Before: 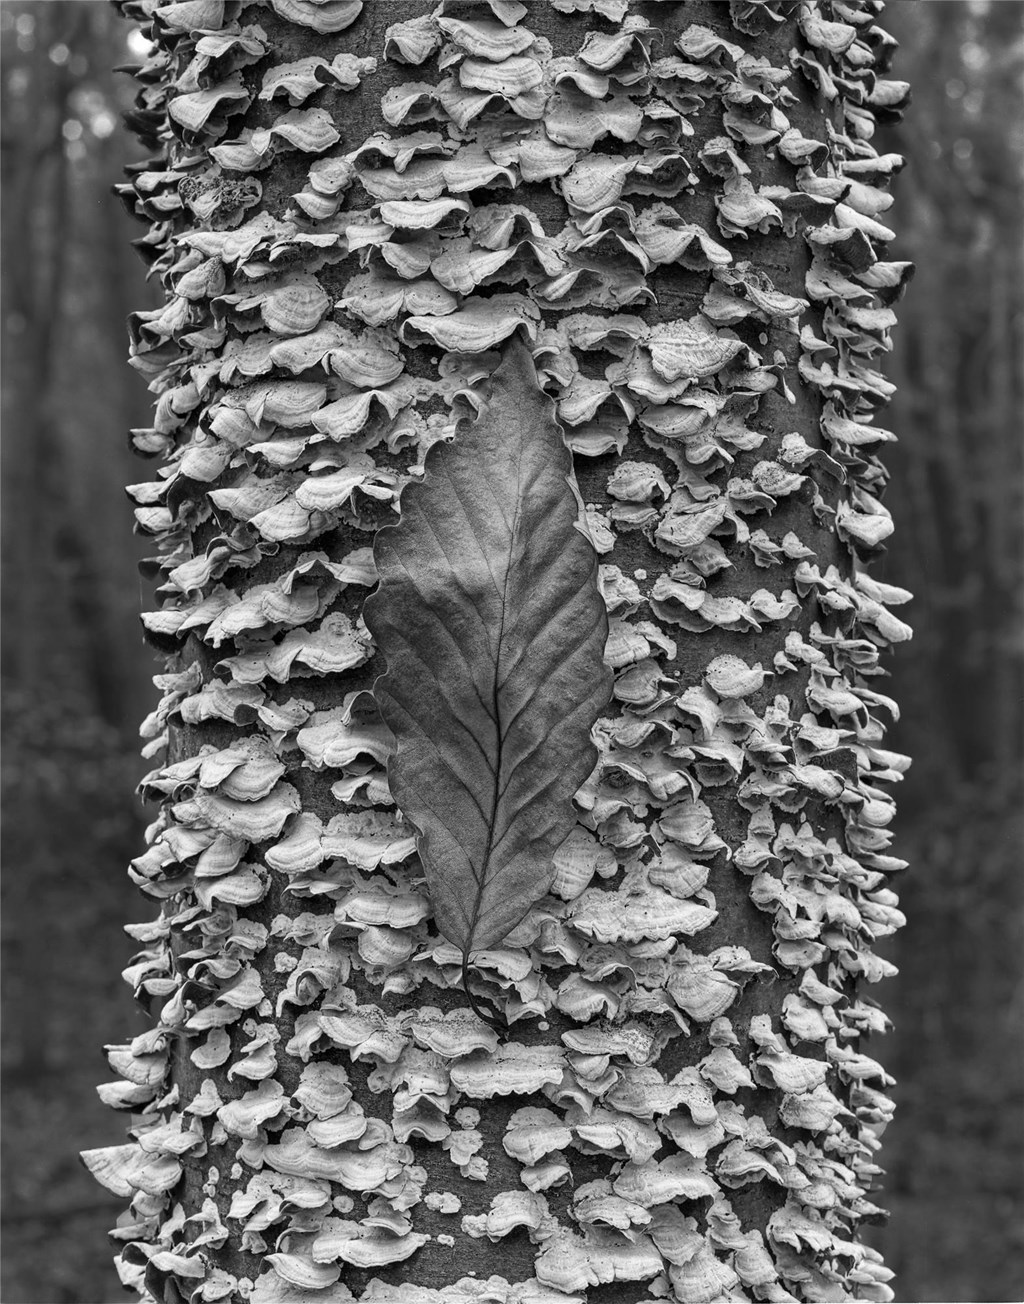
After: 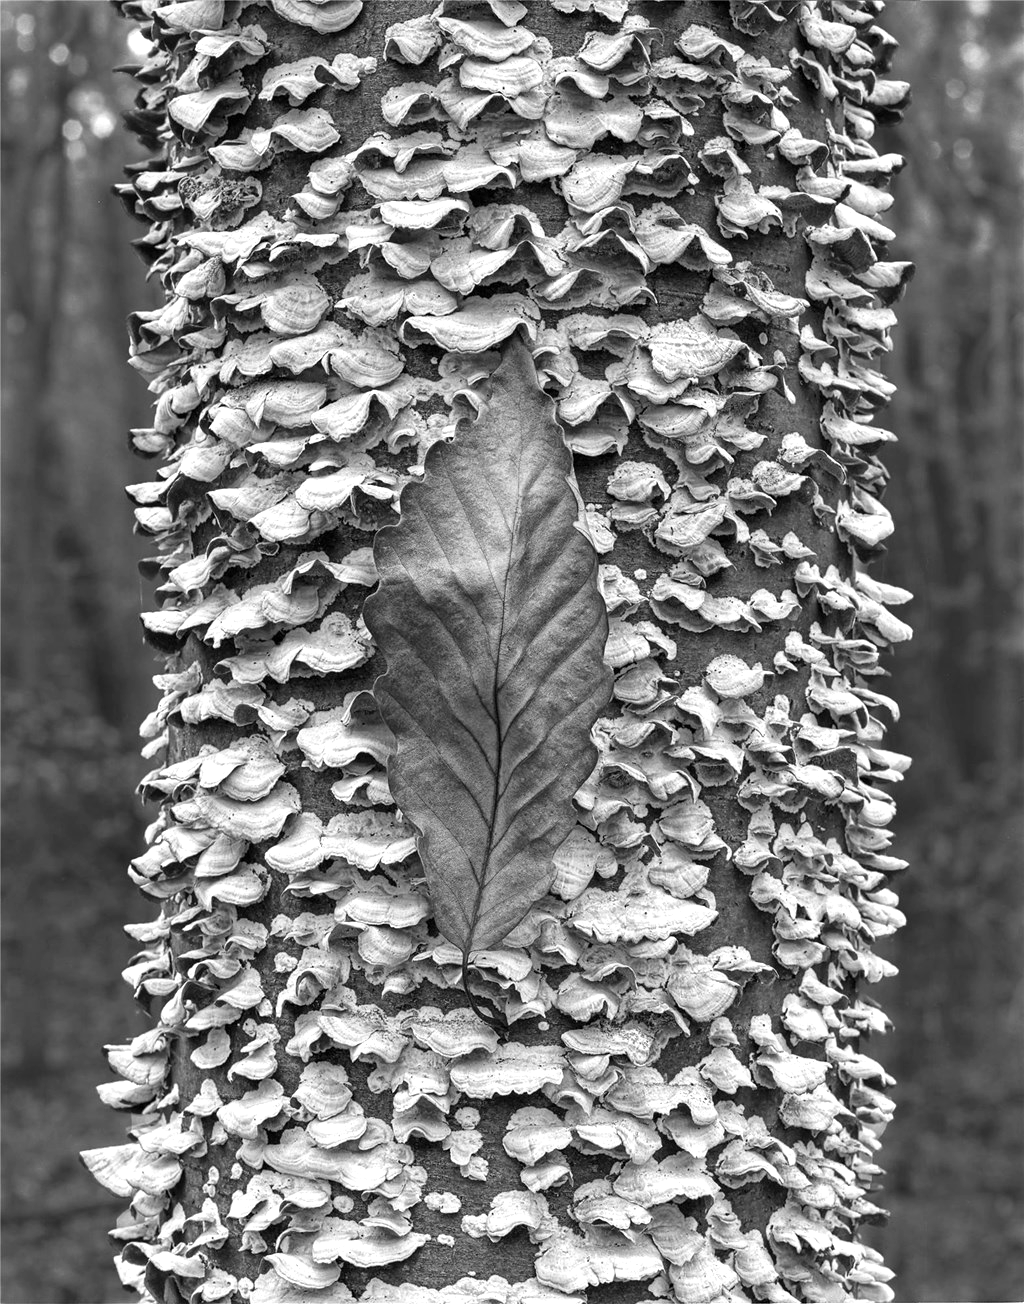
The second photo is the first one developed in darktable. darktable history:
color zones: curves: ch0 [(0, 0.65) (0.096, 0.644) (0.221, 0.539) (0.429, 0.5) (0.571, 0.5) (0.714, 0.5) (0.857, 0.5) (1, 0.65)]; ch1 [(0, 0.5) (0.143, 0.5) (0.257, -0.002) (0.429, 0.04) (0.571, -0.001) (0.714, -0.015) (0.857, 0.024) (1, 0.5)]
exposure: exposure 0.6 EV, compensate highlight preservation false
